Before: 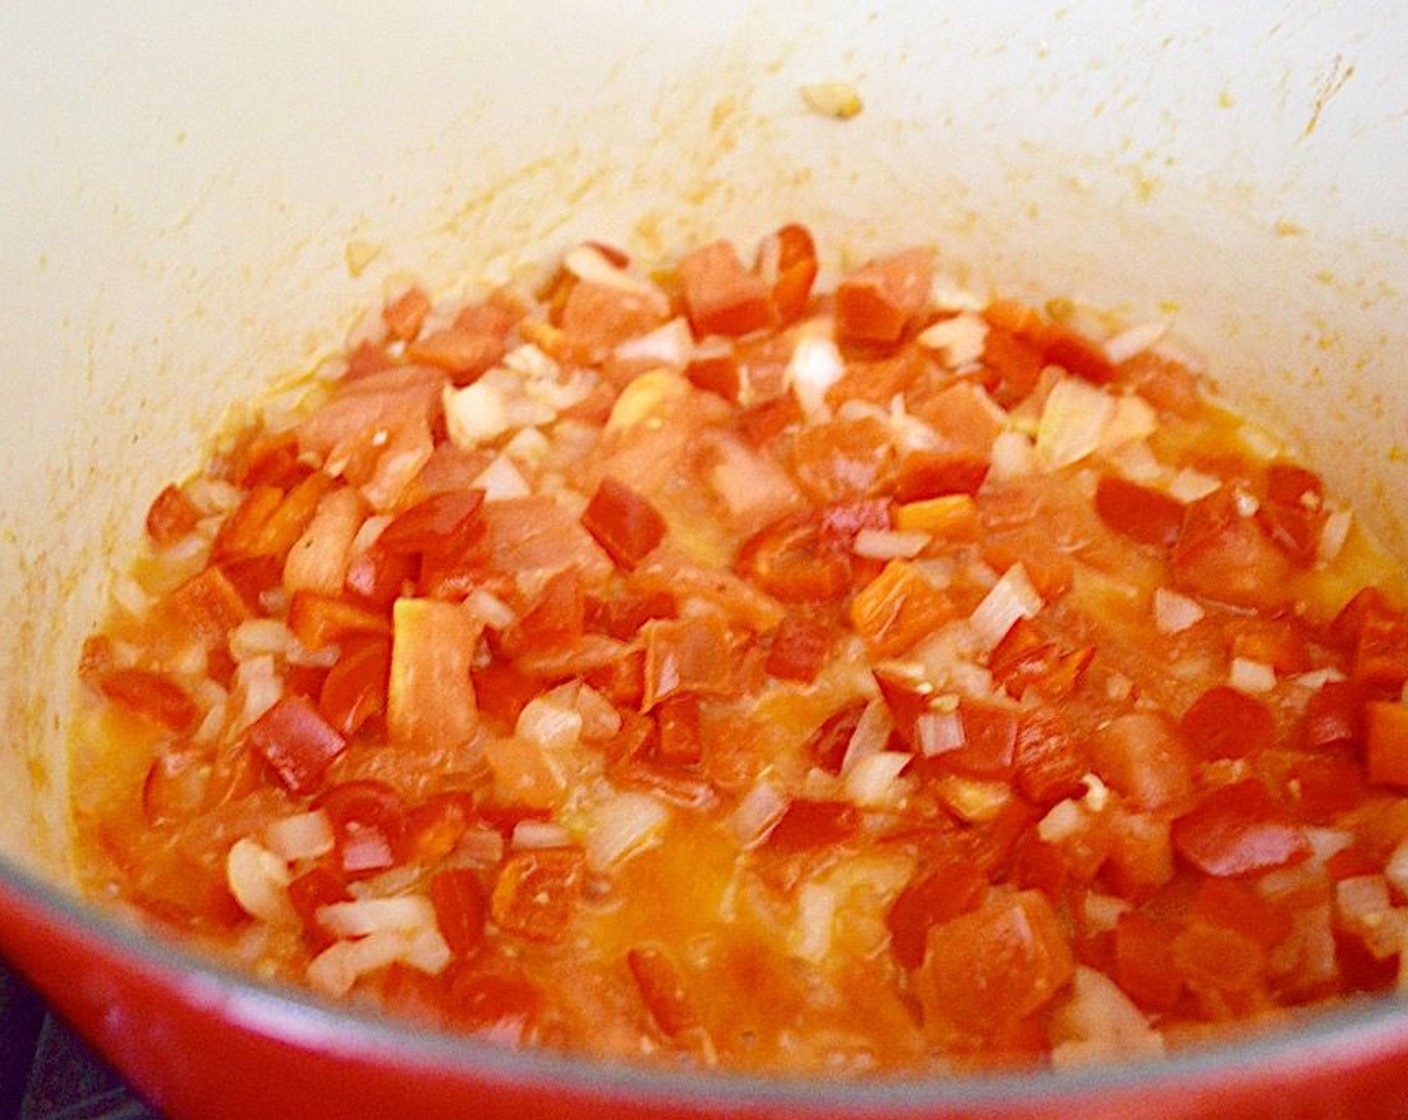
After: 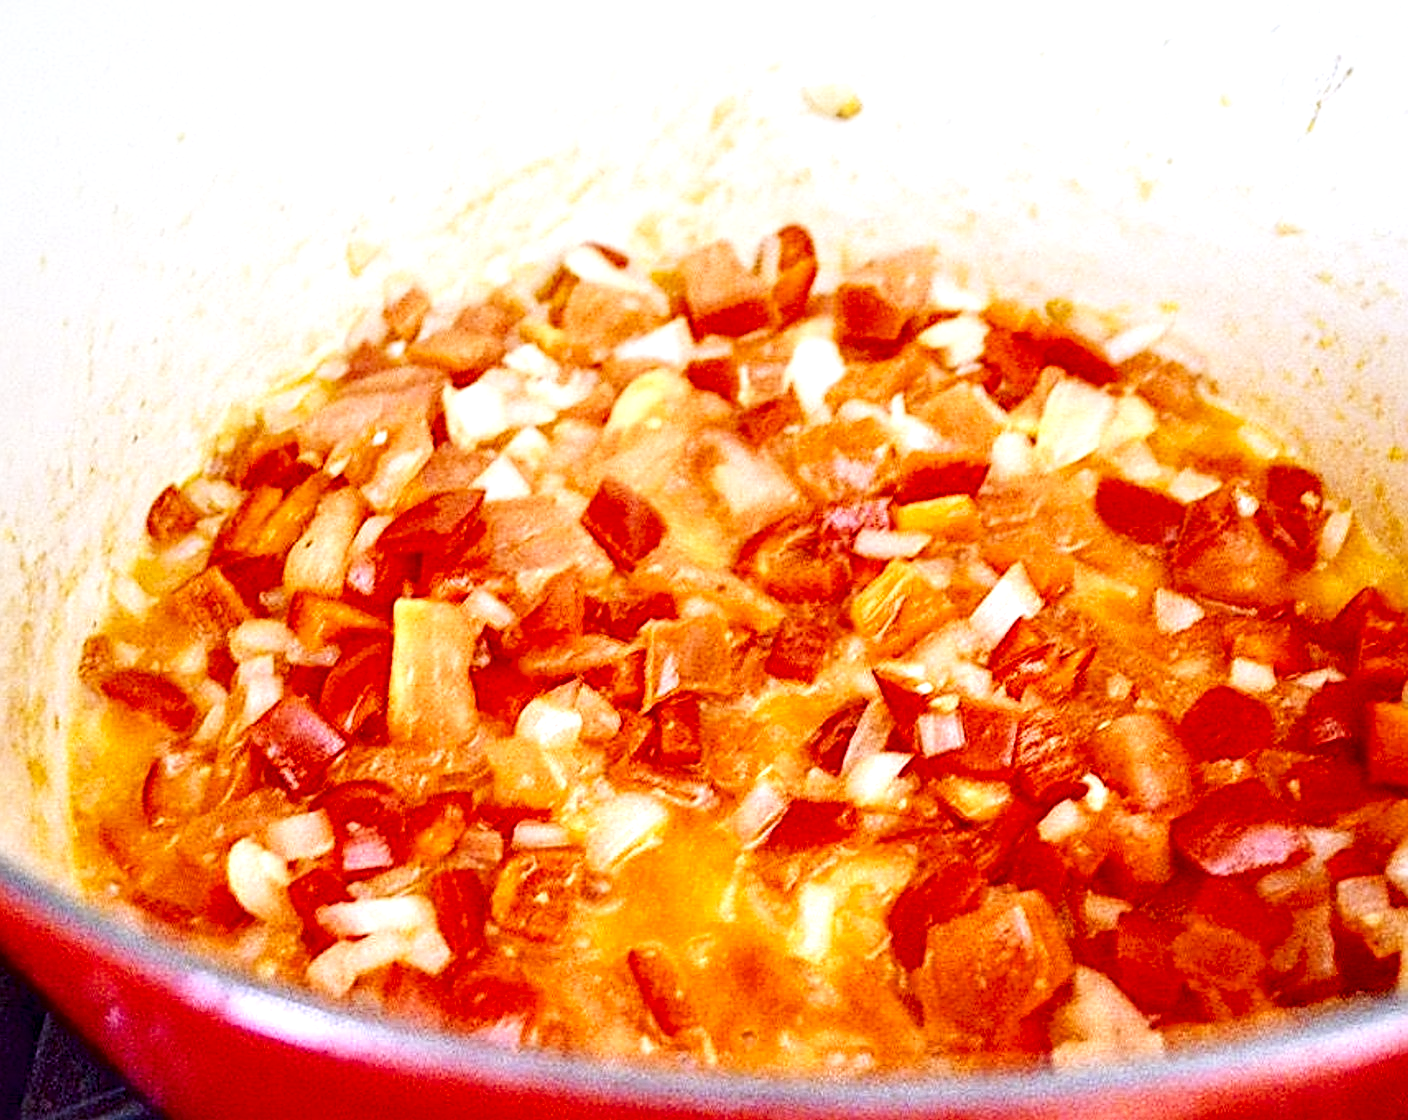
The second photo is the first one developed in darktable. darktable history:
tone curve: curves: ch0 [(0, 0) (0.003, 0.011) (0.011, 0.02) (0.025, 0.032) (0.044, 0.046) (0.069, 0.071) (0.1, 0.107) (0.136, 0.144) (0.177, 0.189) (0.224, 0.244) (0.277, 0.309) (0.335, 0.398) (0.399, 0.477) (0.468, 0.583) (0.543, 0.675) (0.623, 0.772) (0.709, 0.855) (0.801, 0.926) (0.898, 0.979) (1, 1)], preserve colors none
white balance: red 0.967, blue 1.119, emerald 0.756
local contrast: highlights 65%, shadows 54%, detail 169%, midtone range 0.514
sharpen: on, module defaults
